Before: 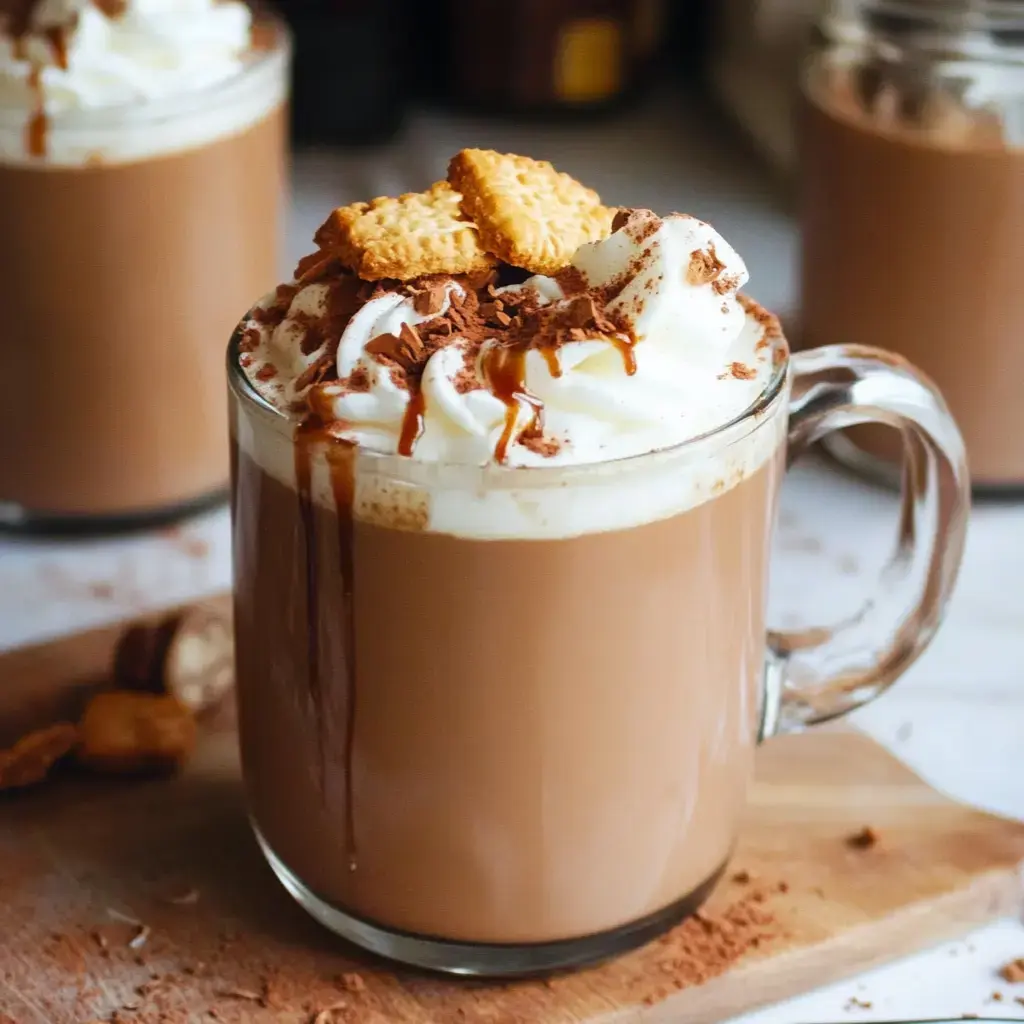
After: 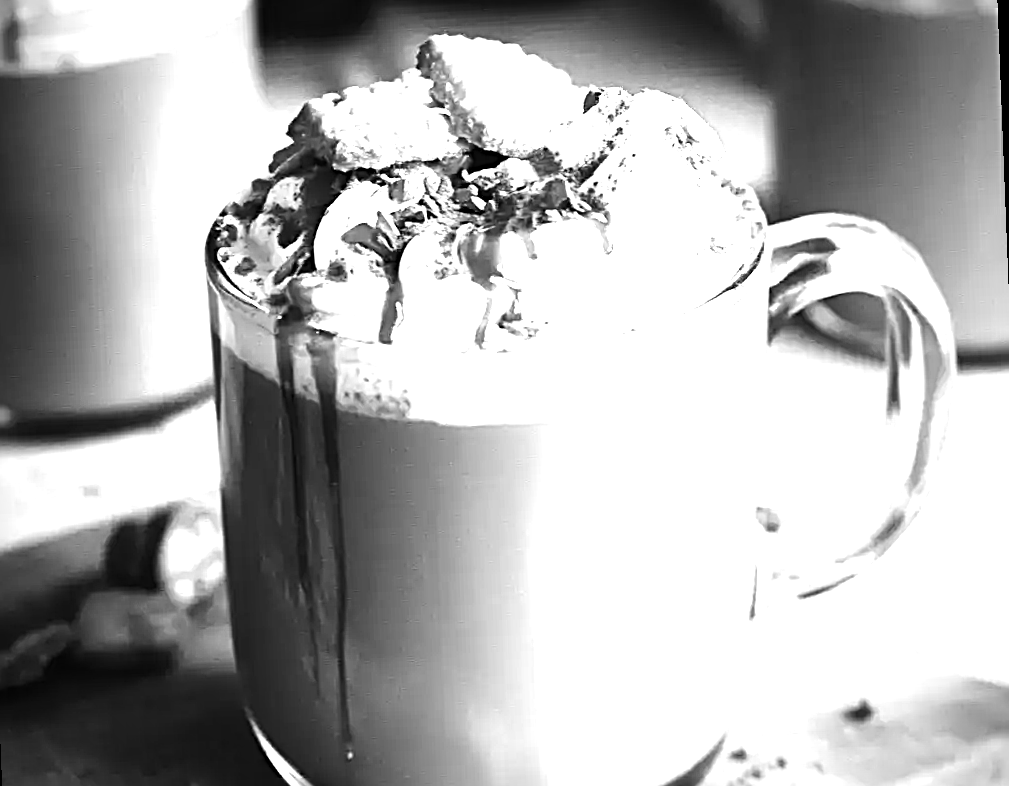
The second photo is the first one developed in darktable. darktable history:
exposure: exposure 0.935 EV, compensate highlight preservation false
crop and rotate: left 2.991%, top 13.302%, right 1.981%, bottom 12.636%
white balance: red 1.08, blue 0.791
monochrome: size 3.1
vignetting: fall-off start 75%, brightness -0.692, width/height ratio 1.084
tone equalizer: -8 EV -1.08 EV, -7 EV -1.01 EV, -6 EV -0.867 EV, -5 EV -0.578 EV, -3 EV 0.578 EV, -2 EV 0.867 EV, -1 EV 1.01 EV, +0 EV 1.08 EV, edges refinement/feathering 500, mask exposure compensation -1.57 EV, preserve details no
sharpen: radius 2.817, amount 0.715
rotate and perspective: rotation -2.22°, lens shift (horizontal) -0.022, automatic cropping off
